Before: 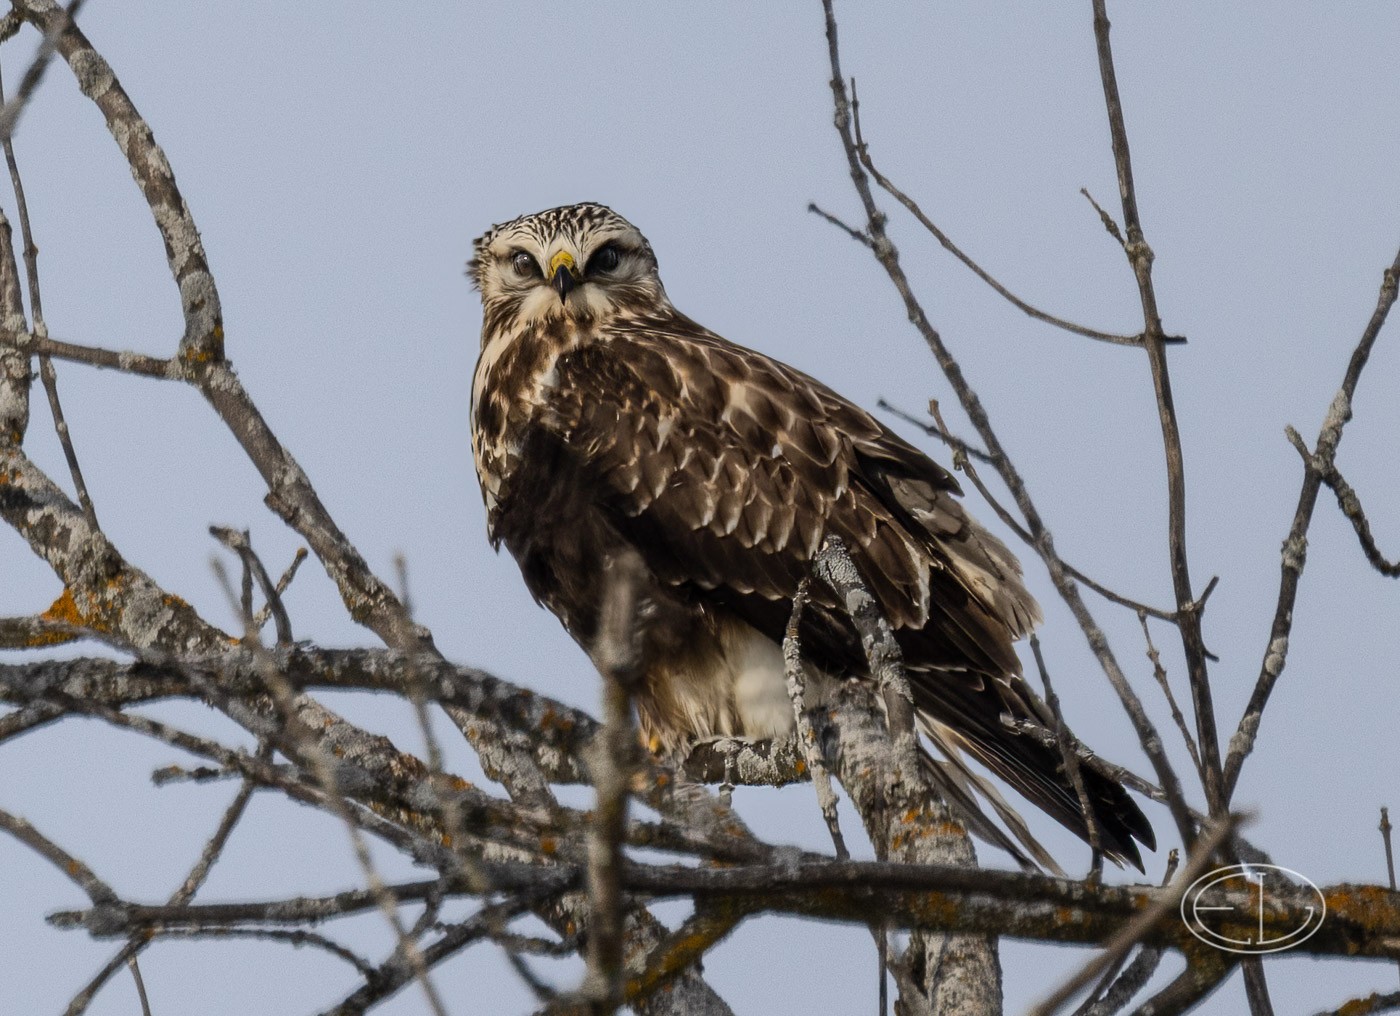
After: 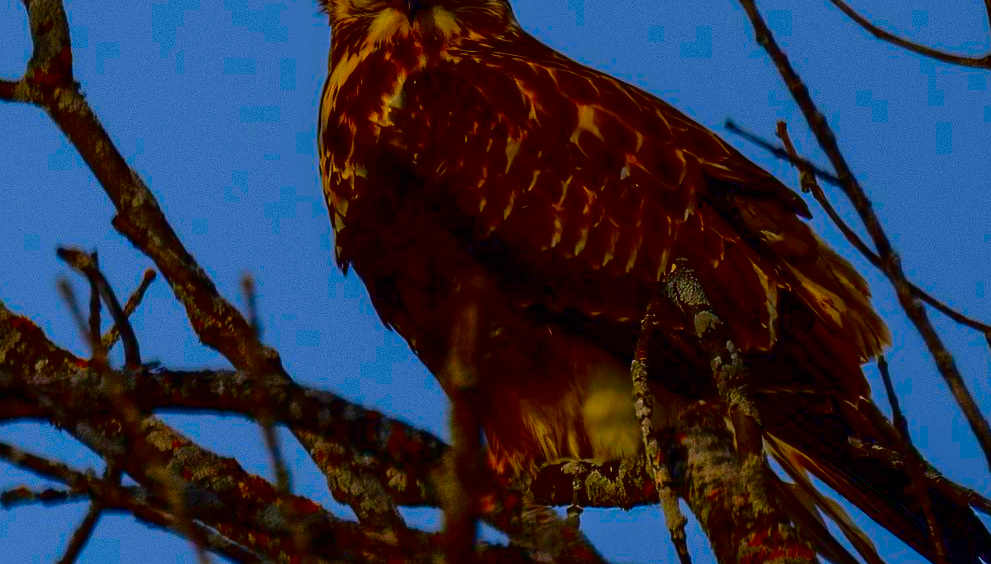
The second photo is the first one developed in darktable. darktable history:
contrast brightness saturation: brightness -0.98, saturation 0.981
crop: left 10.912%, top 27.418%, right 18.274%, bottom 17.022%
color balance rgb: linear chroma grading › shadows 17.513%, linear chroma grading › highlights 60.853%, linear chroma grading › global chroma 49.738%, perceptual saturation grading › global saturation 0.726%, perceptual brilliance grading › highlights 7.174%, perceptual brilliance grading › mid-tones 16.9%, perceptual brilliance grading › shadows -5.439%, contrast -10.021%
